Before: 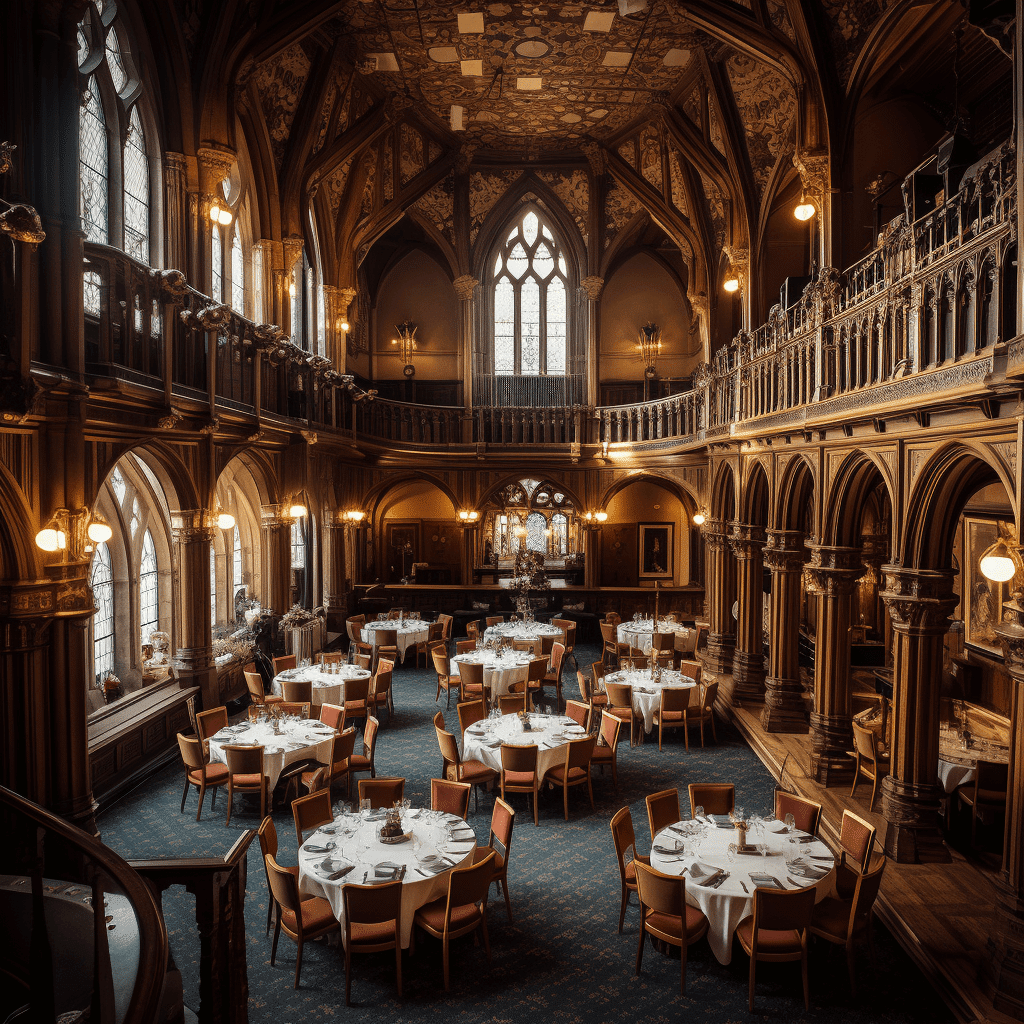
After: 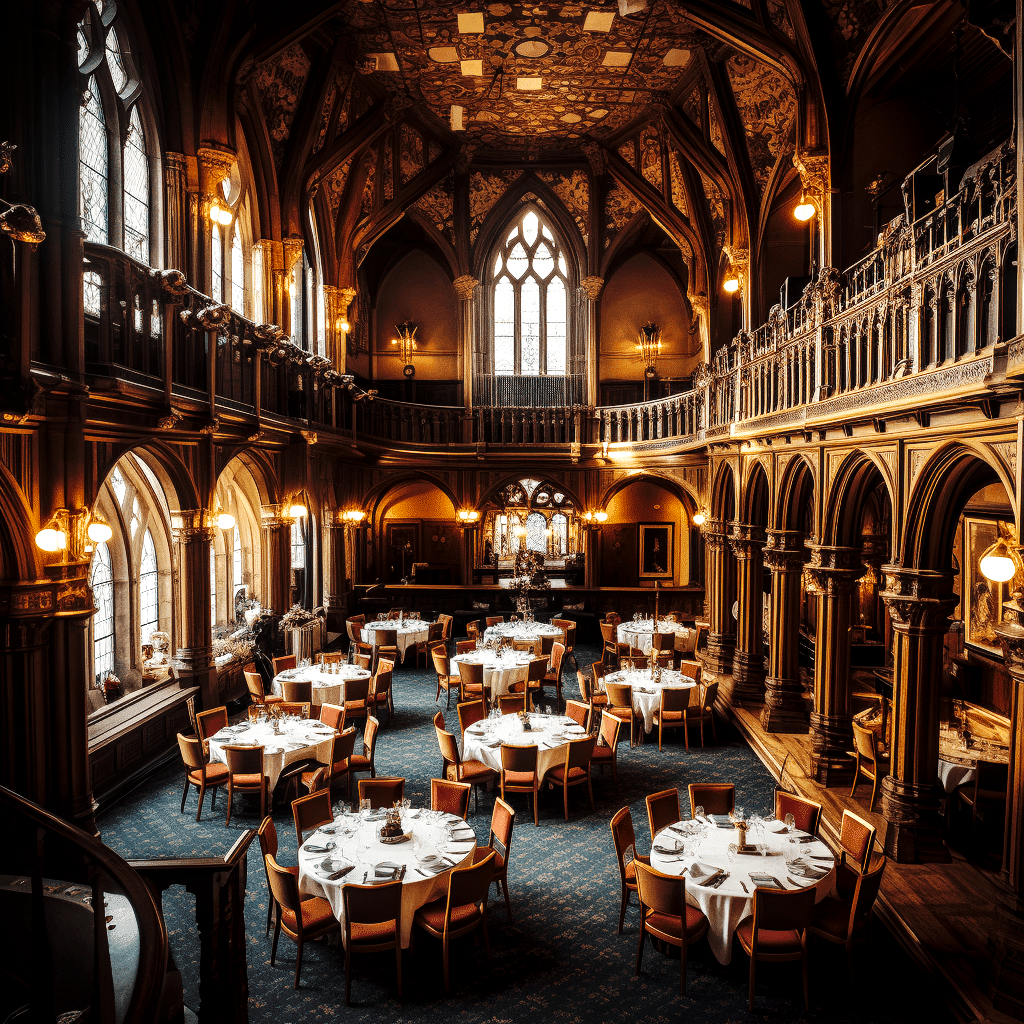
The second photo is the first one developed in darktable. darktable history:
base curve: curves: ch0 [(0, 0) (0.036, 0.025) (0.121, 0.166) (0.206, 0.329) (0.605, 0.79) (1, 1)], preserve colors none
local contrast: highlights 83%, shadows 81%
